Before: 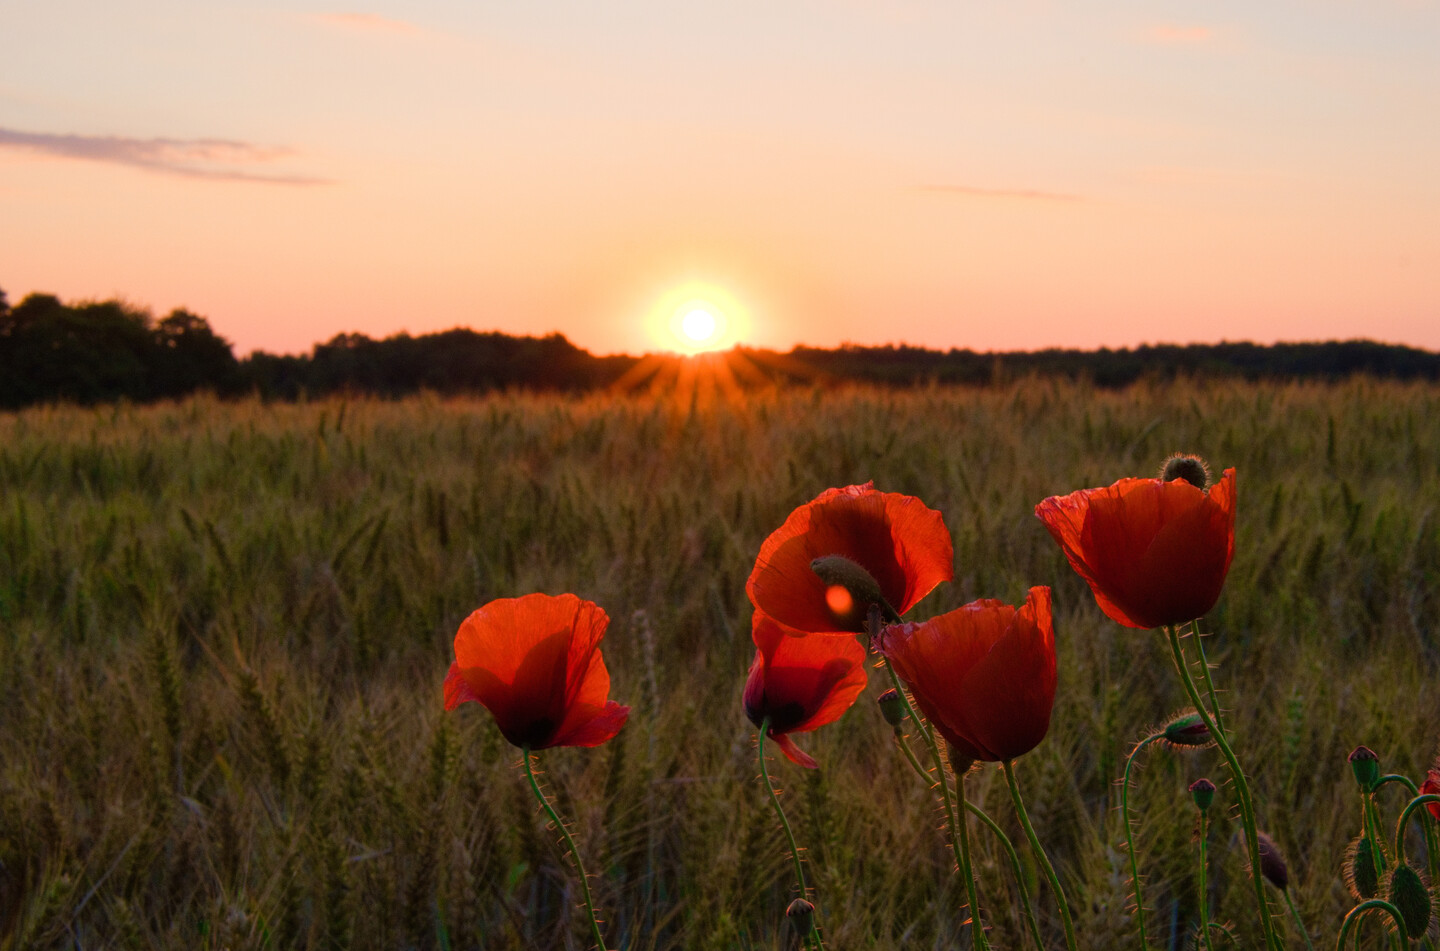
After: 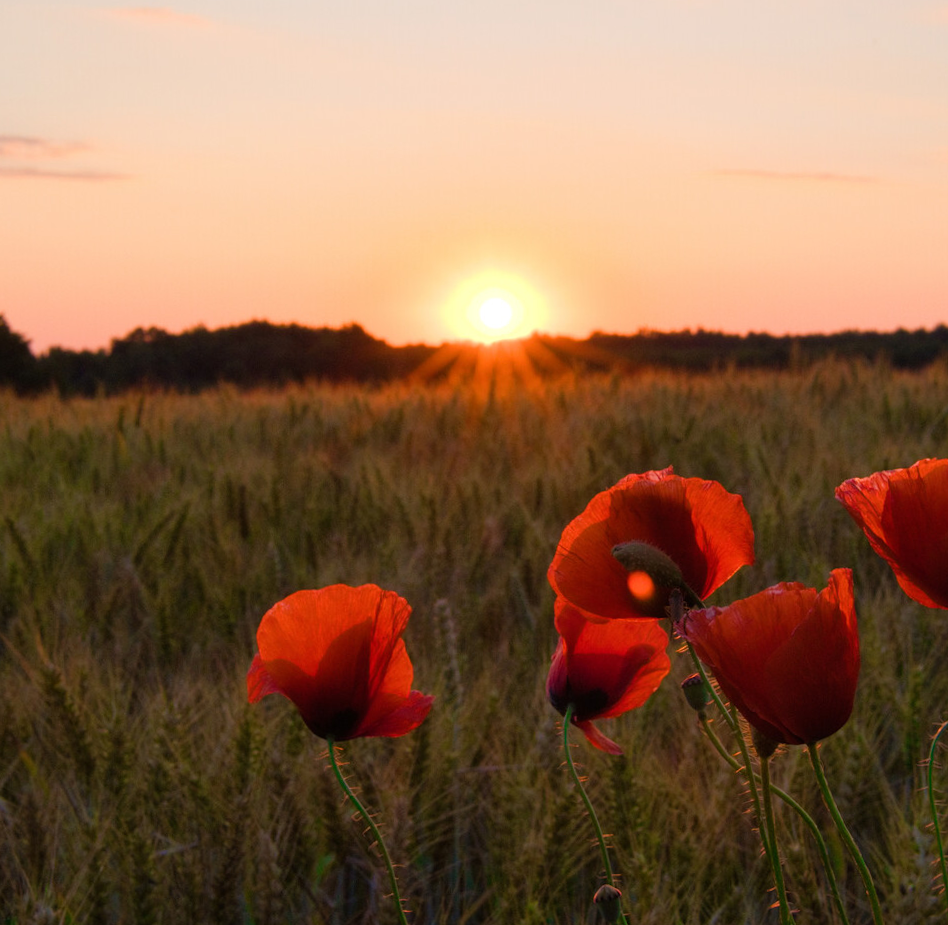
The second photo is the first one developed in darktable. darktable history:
crop and rotate: left 13.537%, right 19.796%
rotate and perspective: rotation -1°, crop left 0.011, crop right 0.989, crop top 0.025, crop bottom 0.975
